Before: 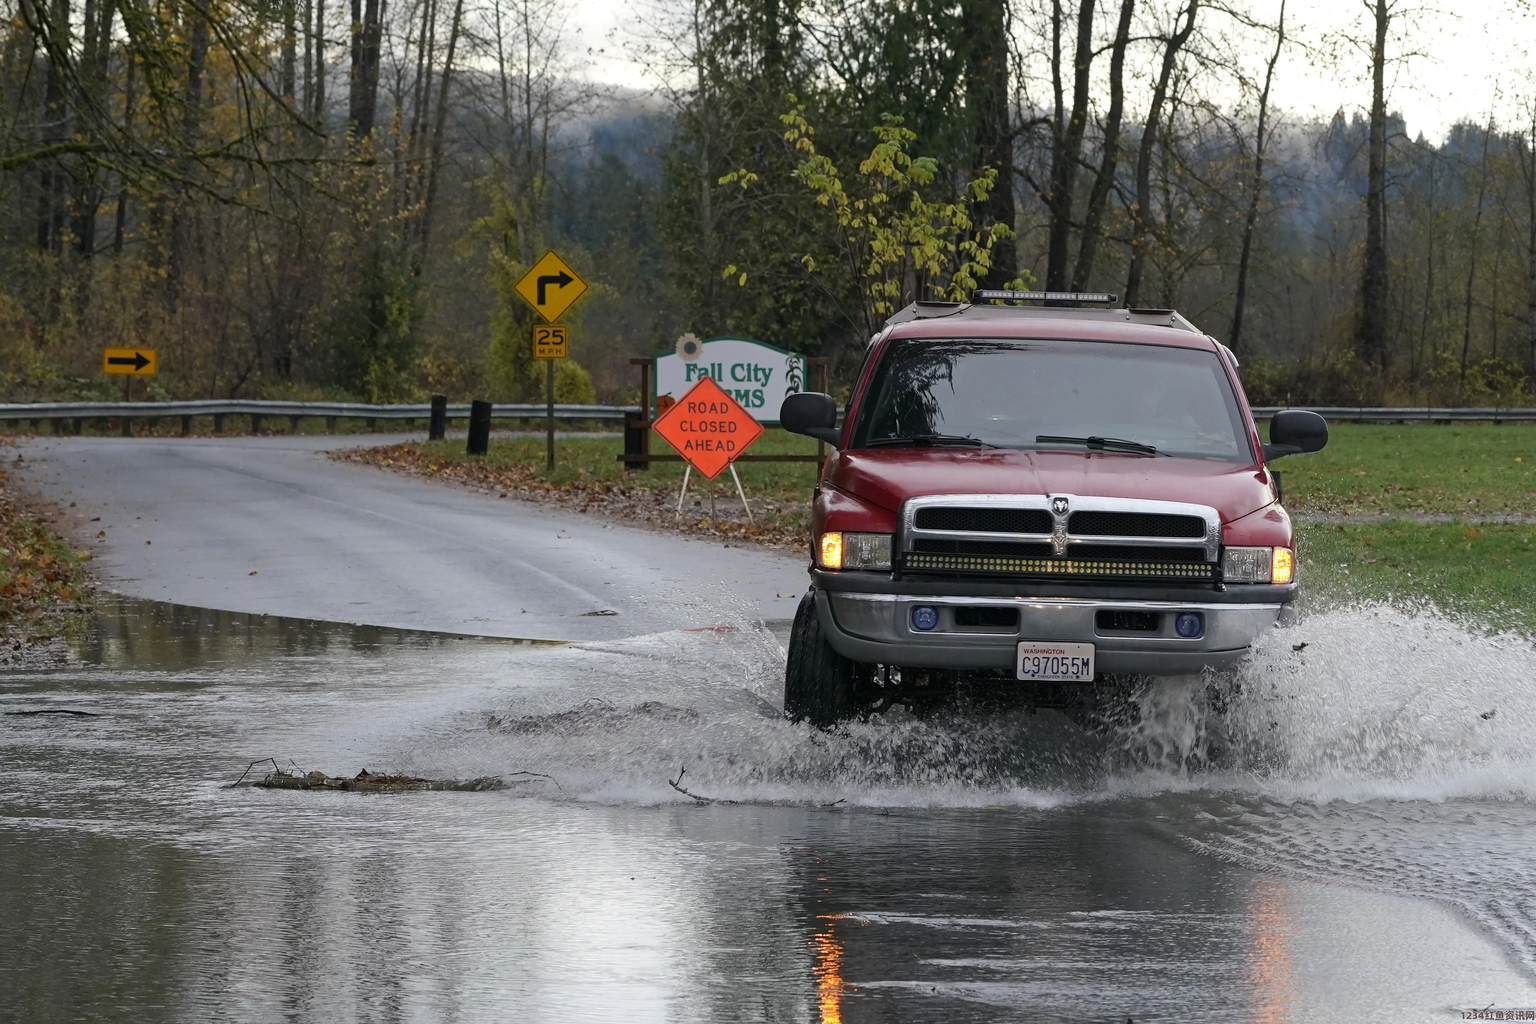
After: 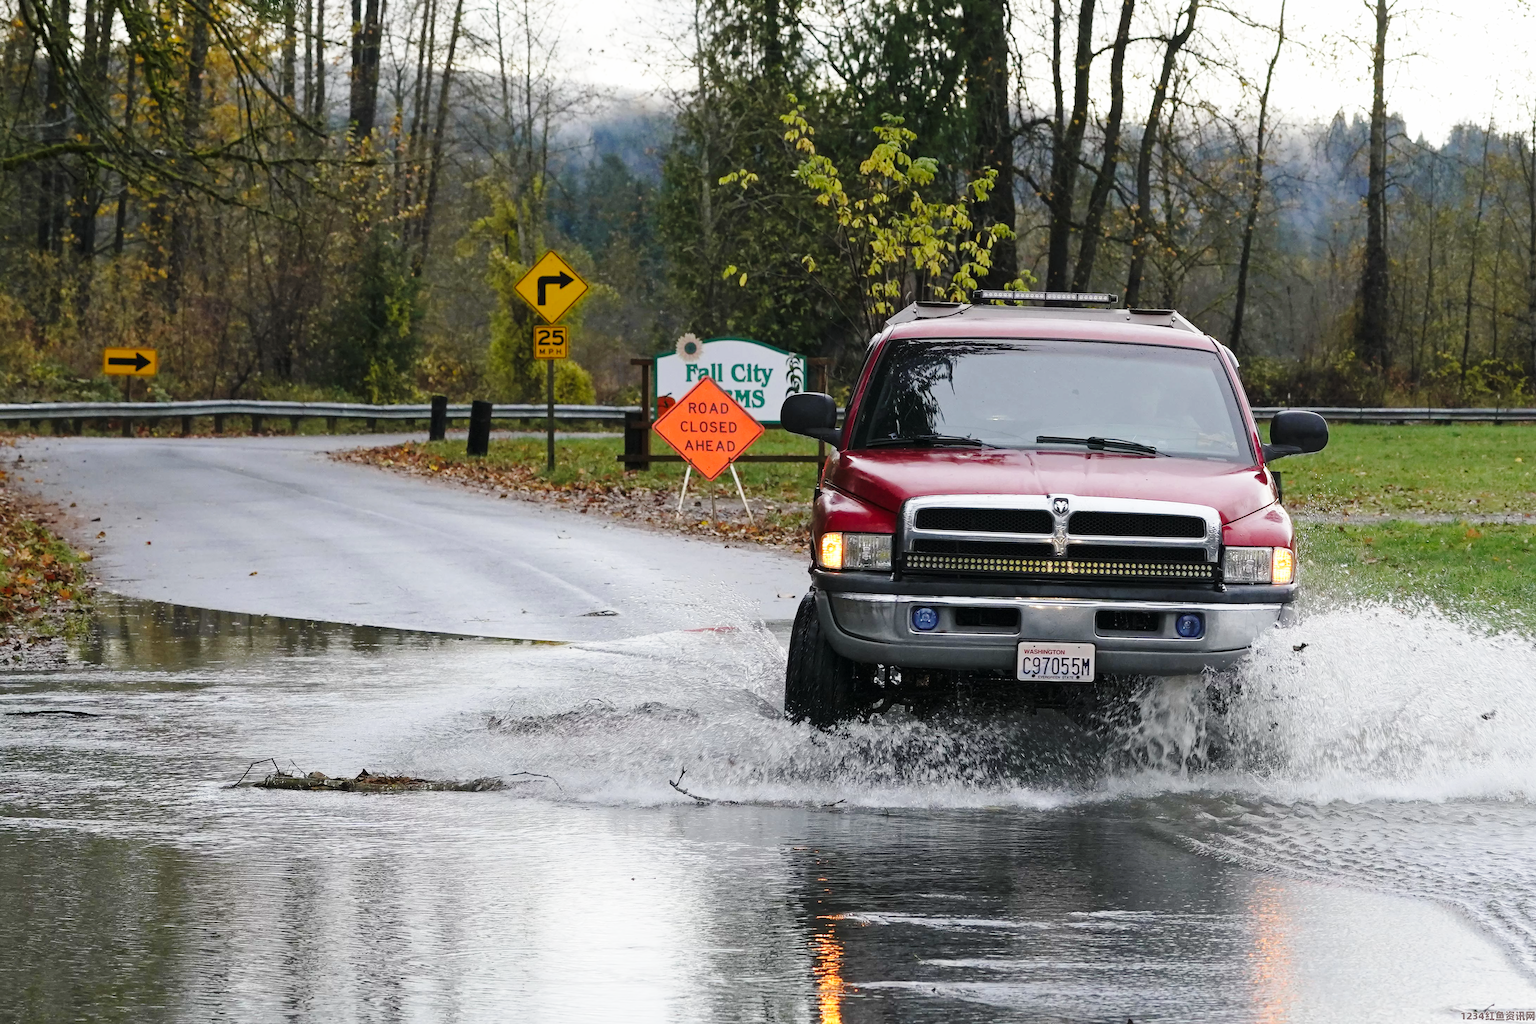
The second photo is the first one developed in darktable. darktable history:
base curve: curves: ch0 [(0, 0) (0.028, 0.03) (0.121, 0.232) (0.46, 0.748) (0.859, 0.968) (1, 1)], preserve colors none
exposure: exposure -0.04 EV, compensate highlight preservation false
